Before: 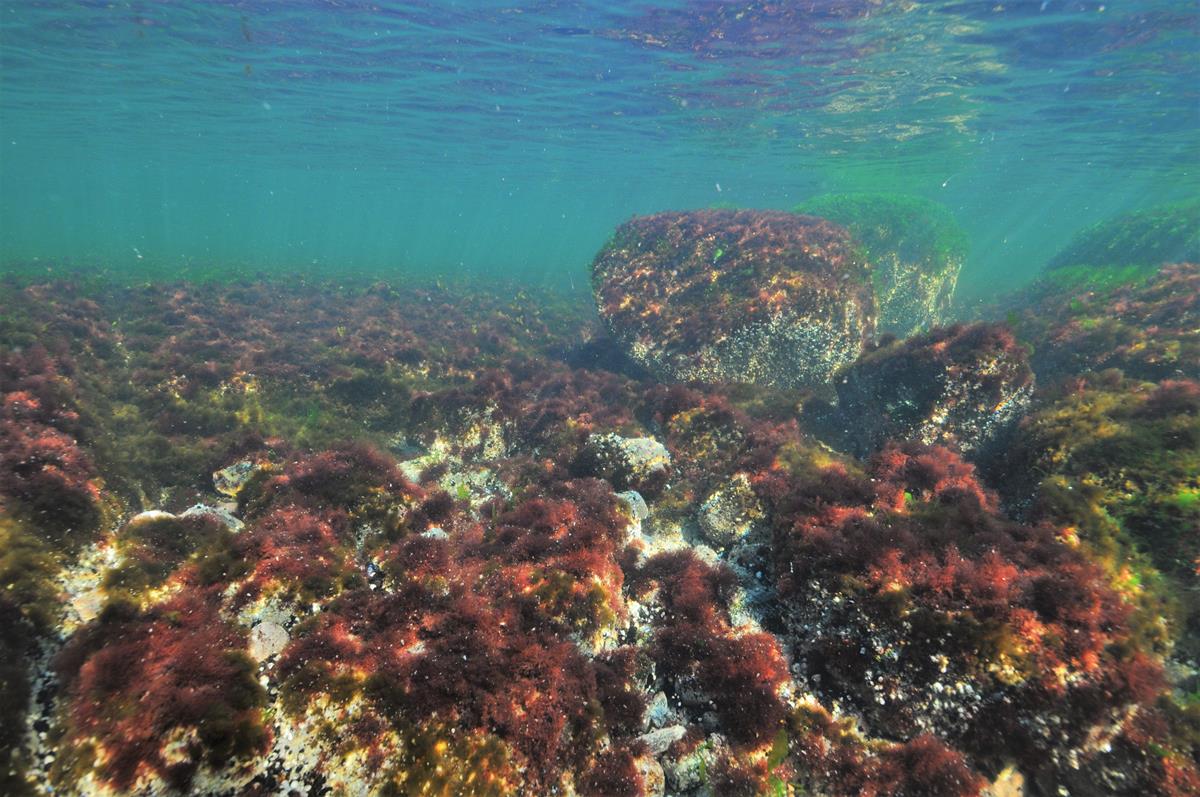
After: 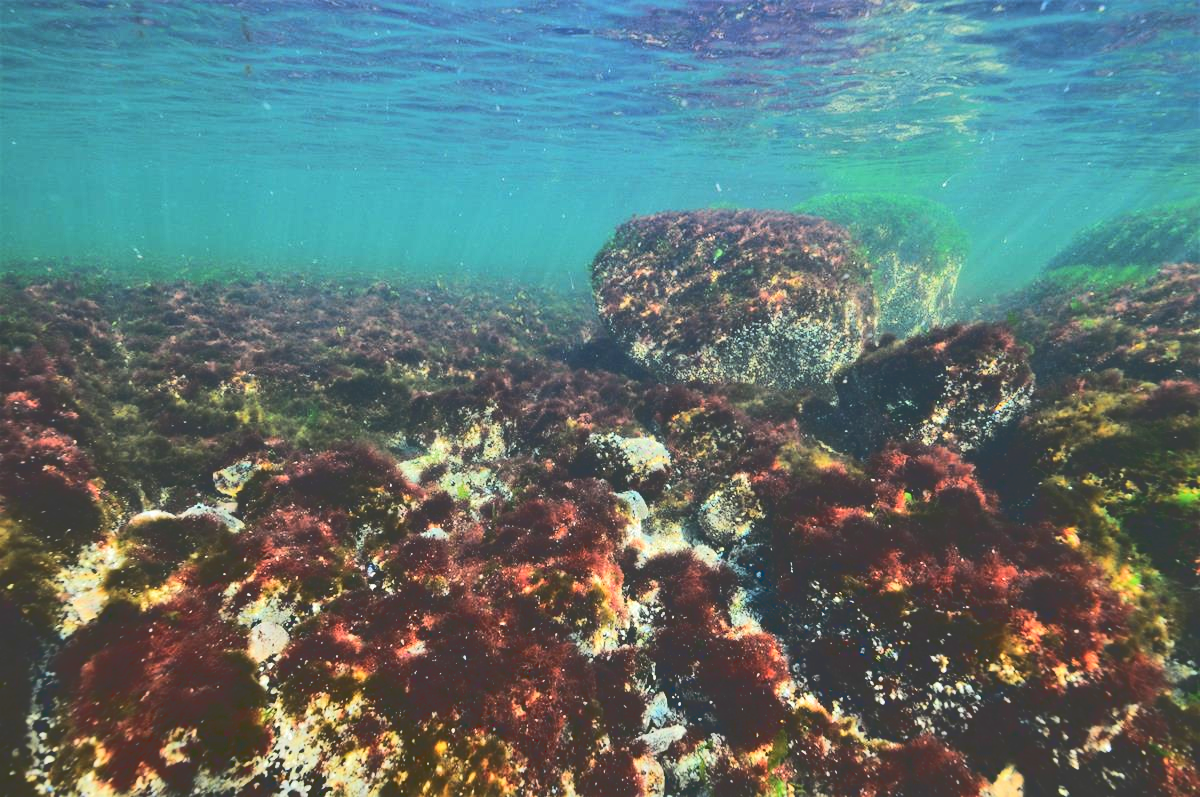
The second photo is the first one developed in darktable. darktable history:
tone curve: curves: ch0 [(0, 0) (0.003, 0.231) (0.011, 0.231) (0.025, 0.231) (0.044, 0.231) (0.069, 0.231) (0.1, 0.234) (0.136, 0.239) (0.177, 0.243) (0.224, 0.247) (0.277, 0.265) (0.335, 0.311) (0.399, 0.389) (0.468, 0.507) (0.543, 0.634) (0.623, 0.74) (0.709, 0.83) (0.801, 0.889) (0.898, 0.93) (1, 1)], color space Lab, linked channels, preserve colors none
